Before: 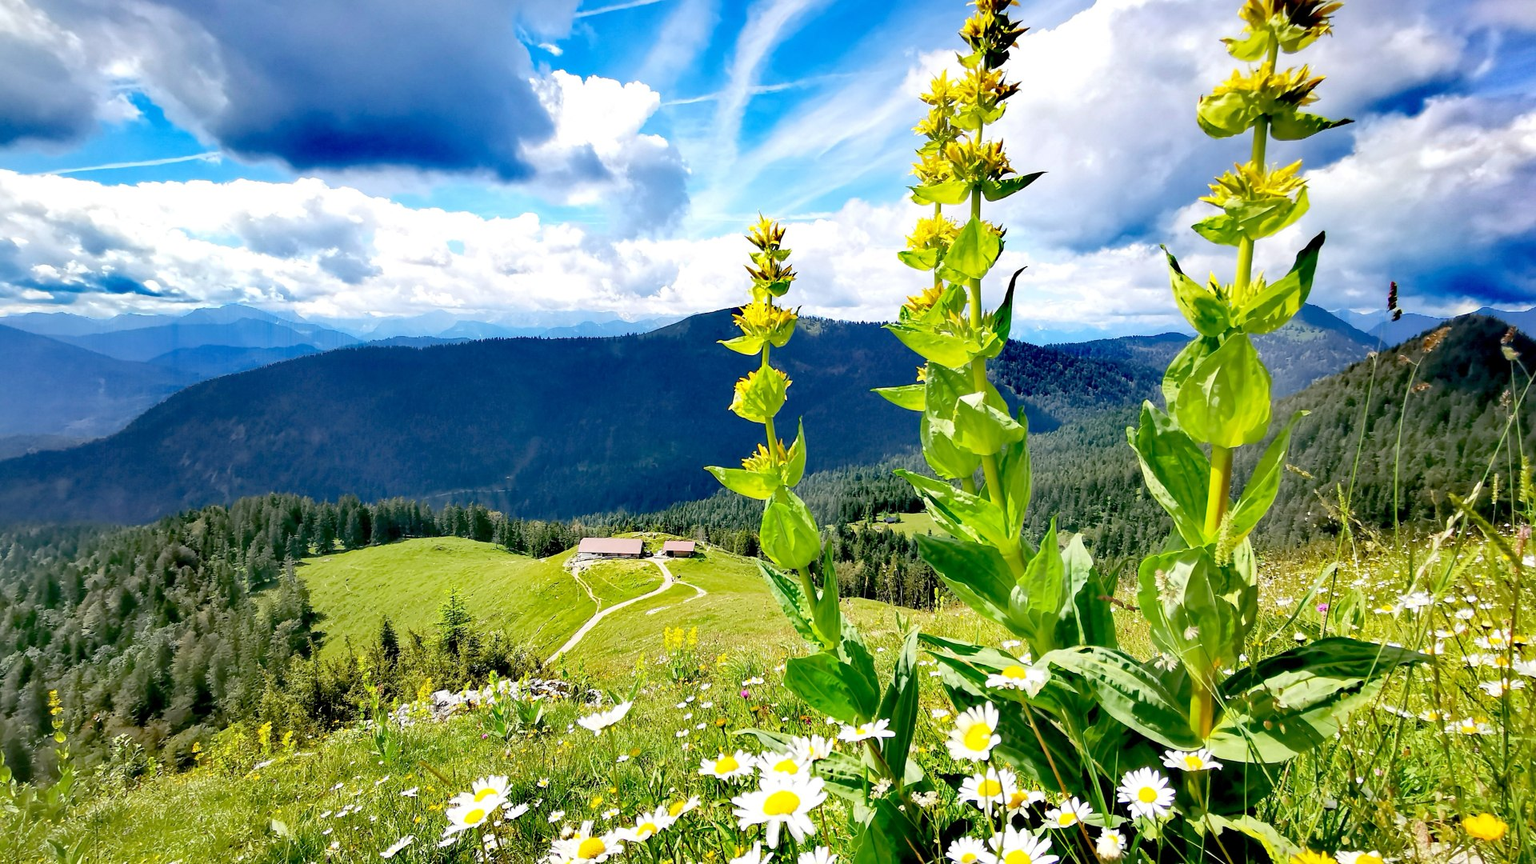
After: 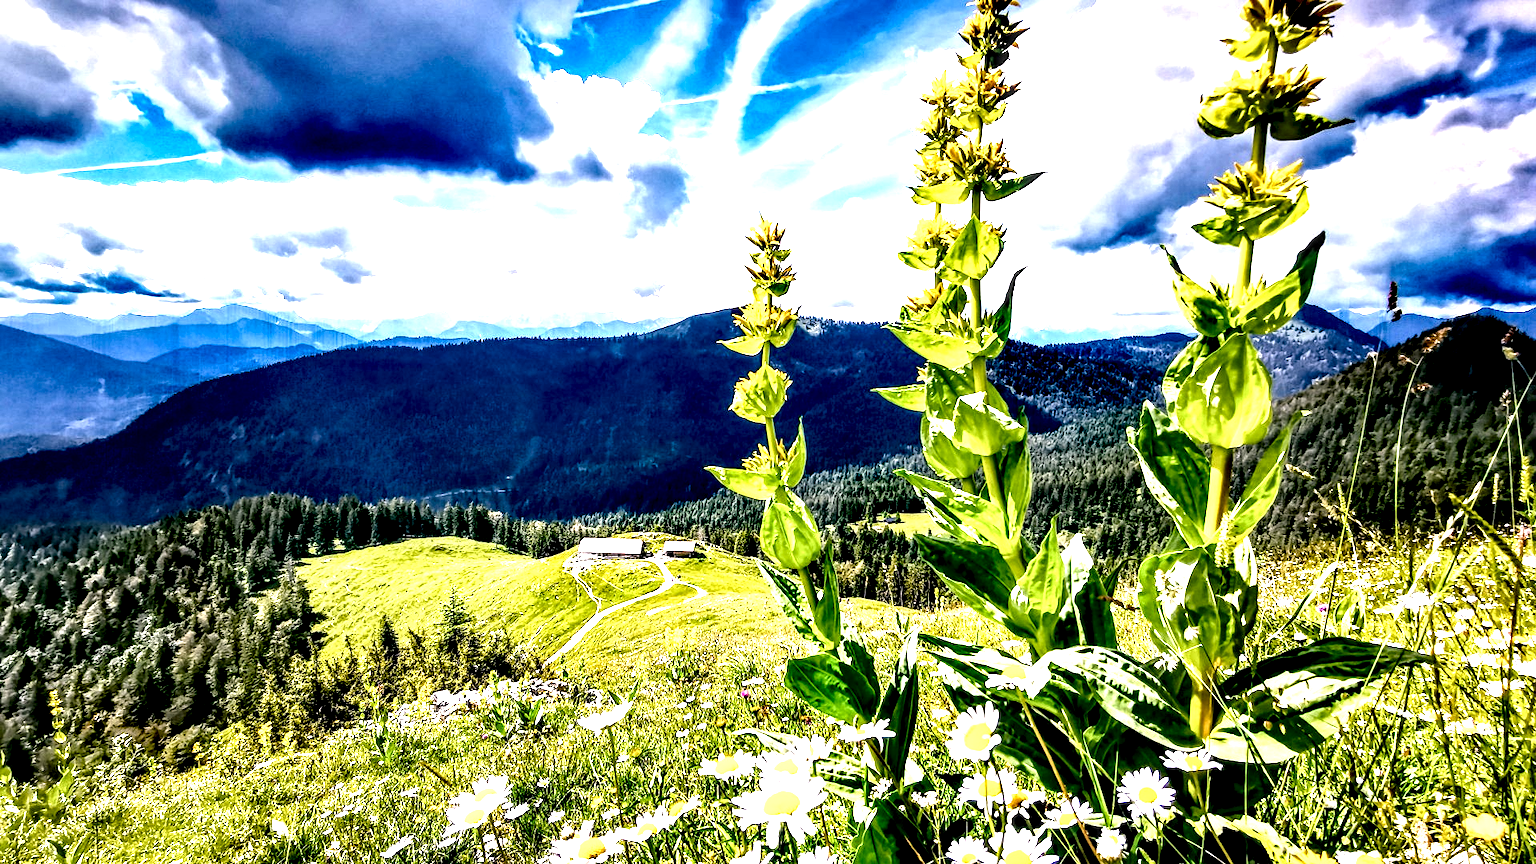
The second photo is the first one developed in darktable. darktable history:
white balance: red 1.05, blue 1.072
local contrast: highlights 115%, shadows 42%, detail 293%
color balance rgb: shadows lift › chroma 1%, shadows lift › hue 217.2°, power › hue 310.8°, highlights gain › chroma 1%, highlights gain › hue 54°, global offset › luminance 0.5%, global offset › hue 171.6°, perceptual saturation grading › global saturation 14.09%, perceptual saturation grading › highlights -25%, perceptual saturation grading › shadows 30%, perceptual brilliance grading › highlights 13.42%, perceptual brilliance grading › mid-tones 8.05%, perceptual brilliance grading › shadows -17.45%, global vibrance 25%
